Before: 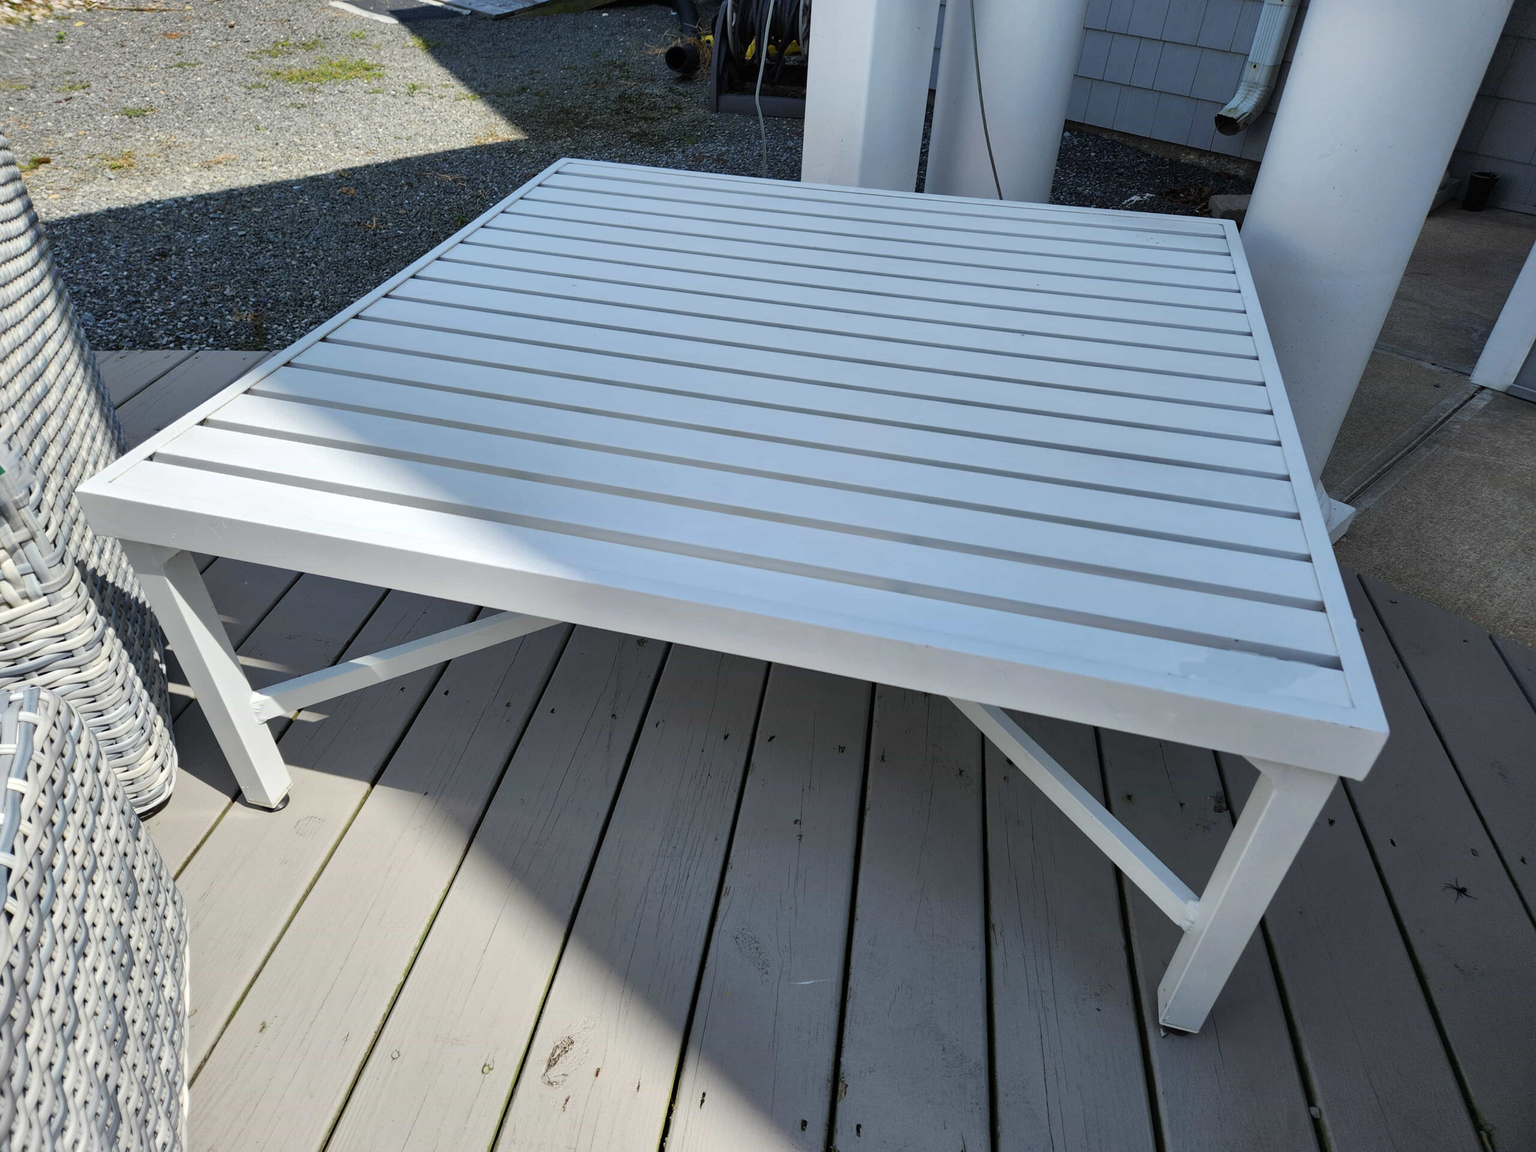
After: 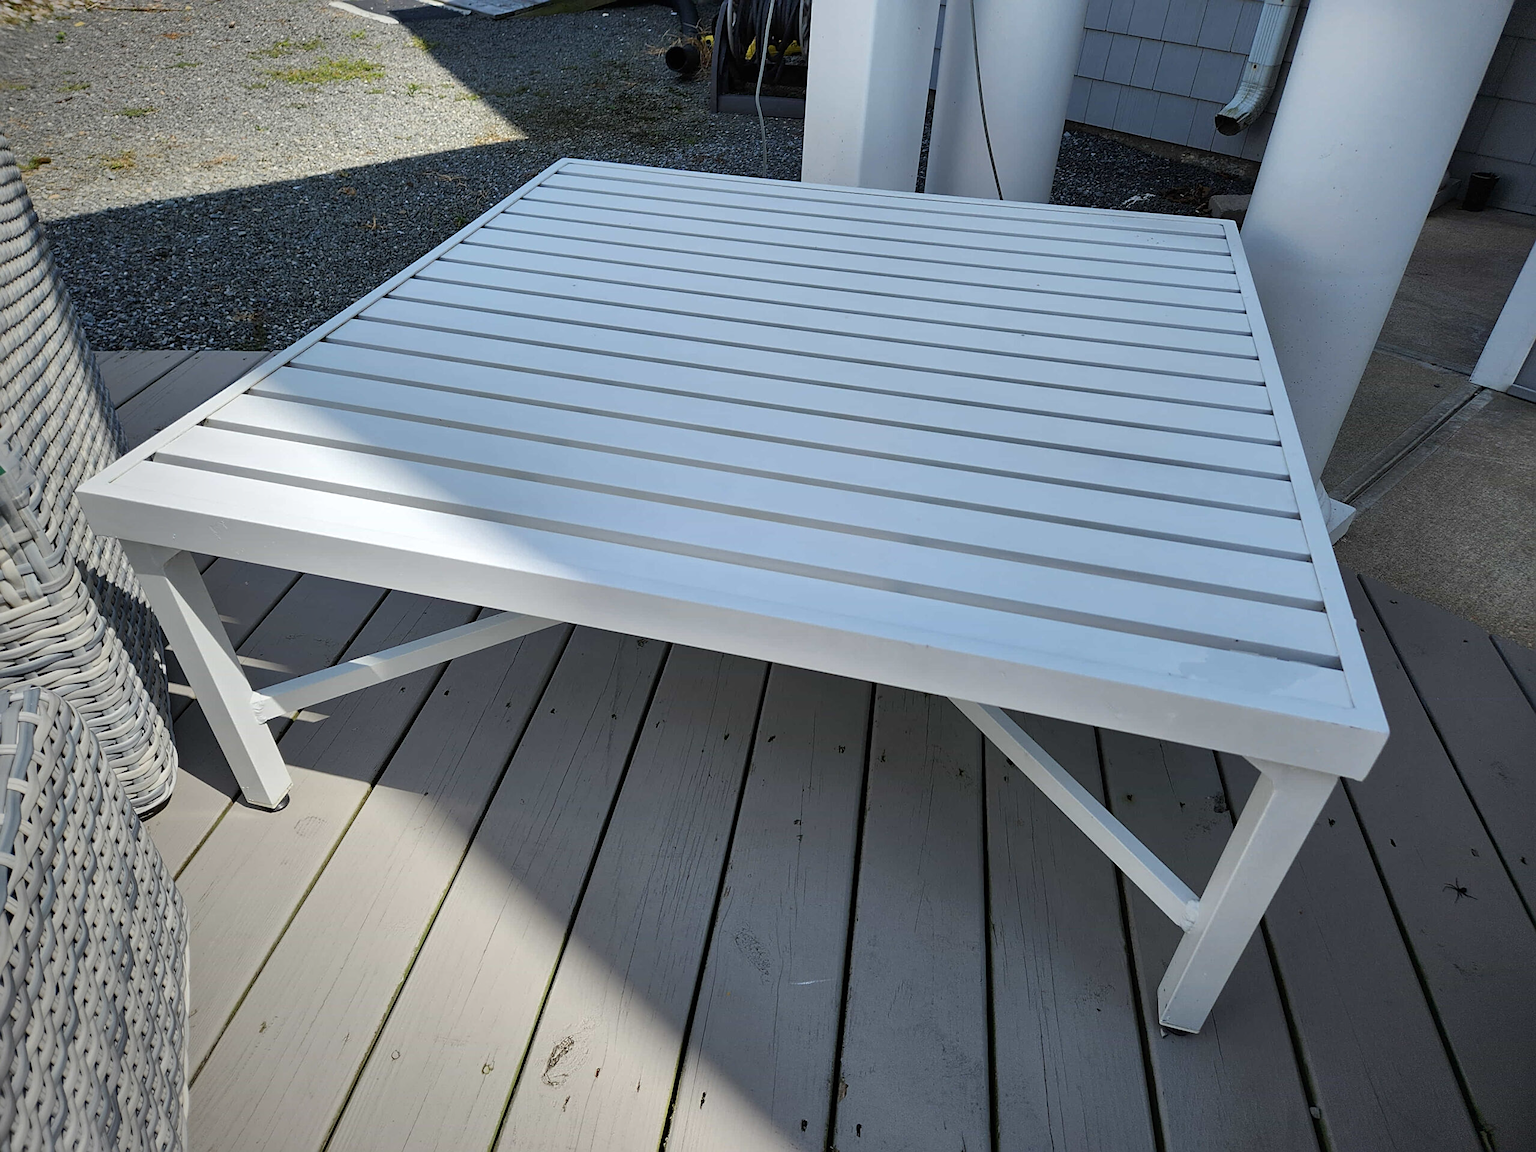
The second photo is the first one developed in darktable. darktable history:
sharpen: on, module defaults
vignetting: saturation -0.028, center (0.217, -0.232)
